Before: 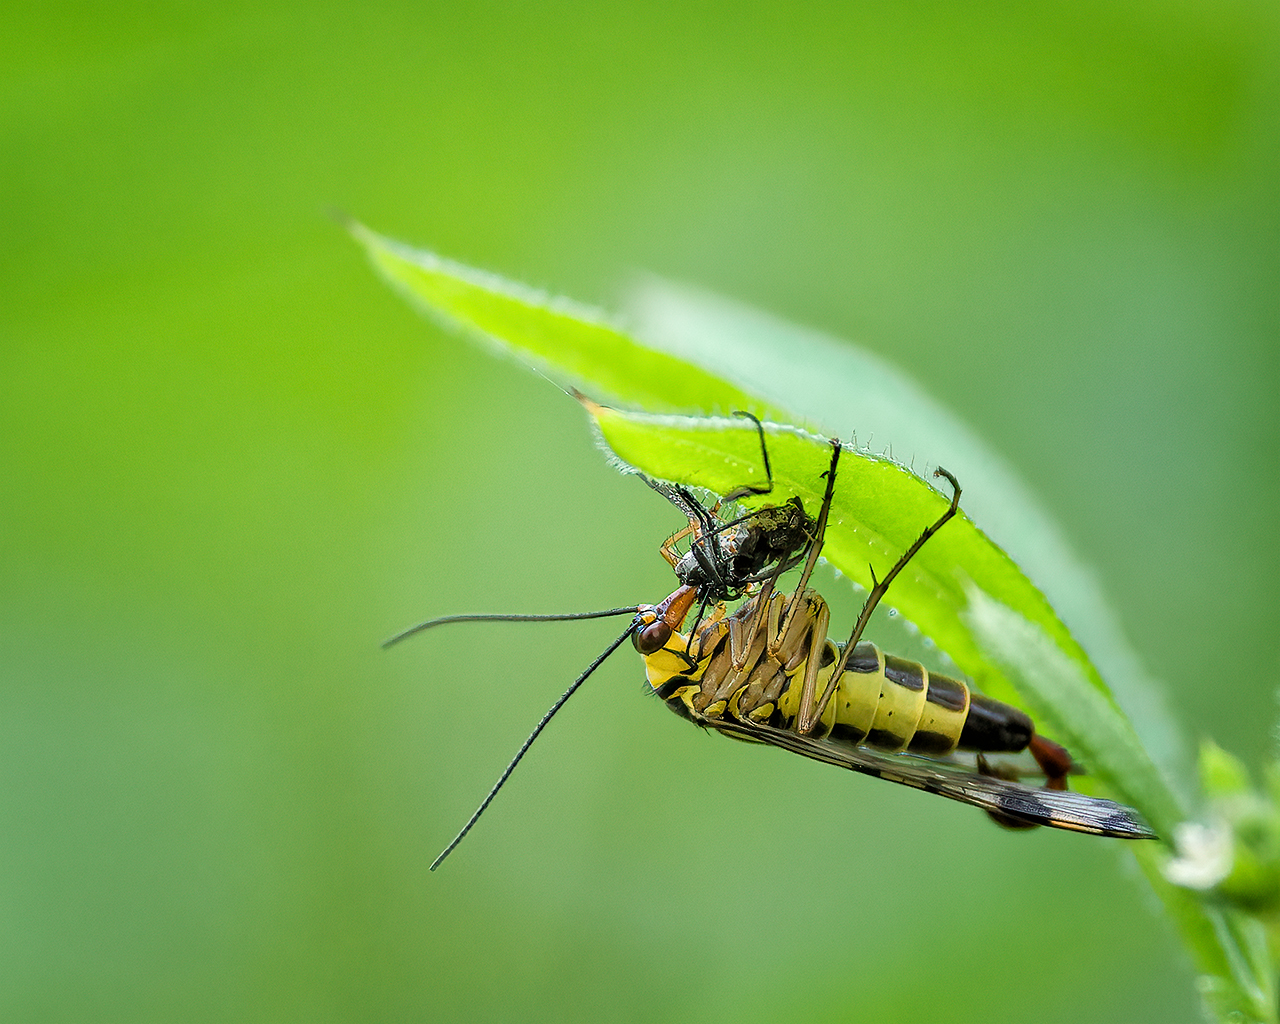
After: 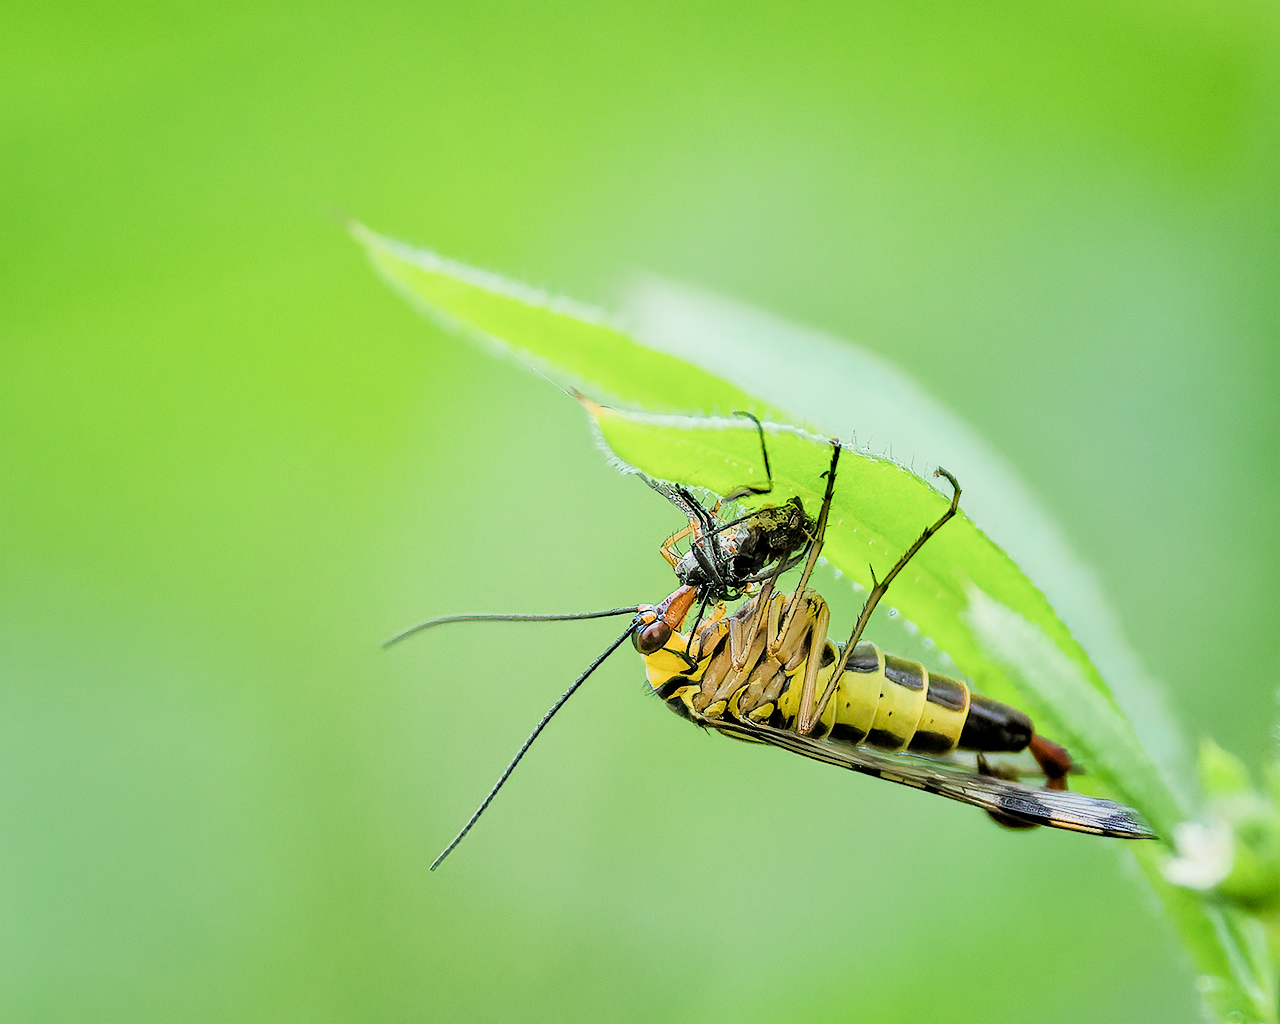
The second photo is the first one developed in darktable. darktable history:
exposure: exposure 1 EV, compensate highlight preservation false
filmic rgb: black relative exposure -7.65 EV, white relative exposure 4.56 EV, hardness 3.61
